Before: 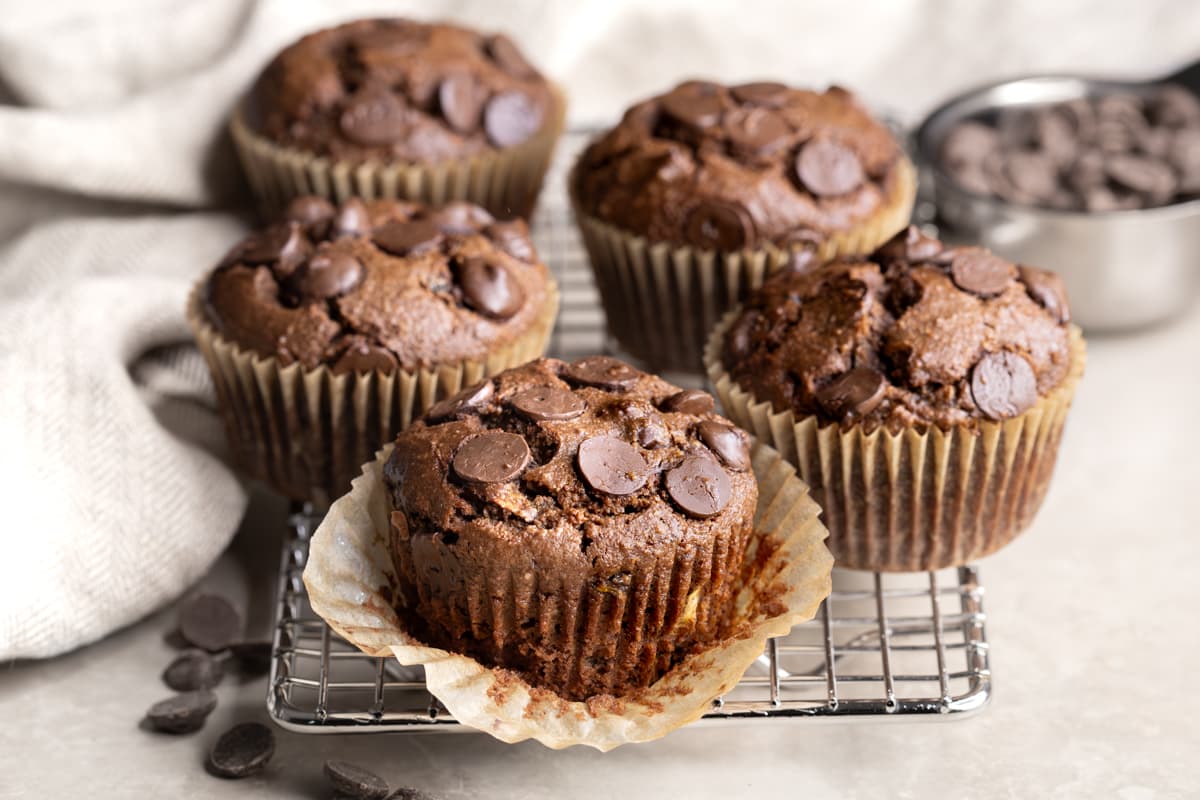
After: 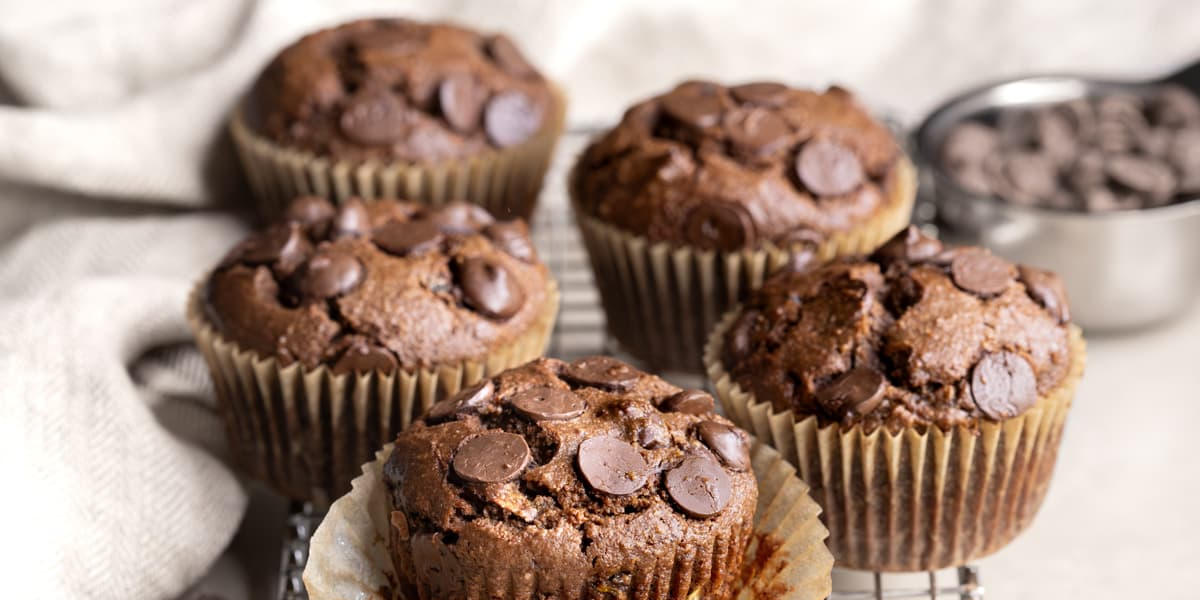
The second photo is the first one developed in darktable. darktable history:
crop: bottom 24.979%
color balance rgb: perceptual saturation grading › global saturation 0.468%
